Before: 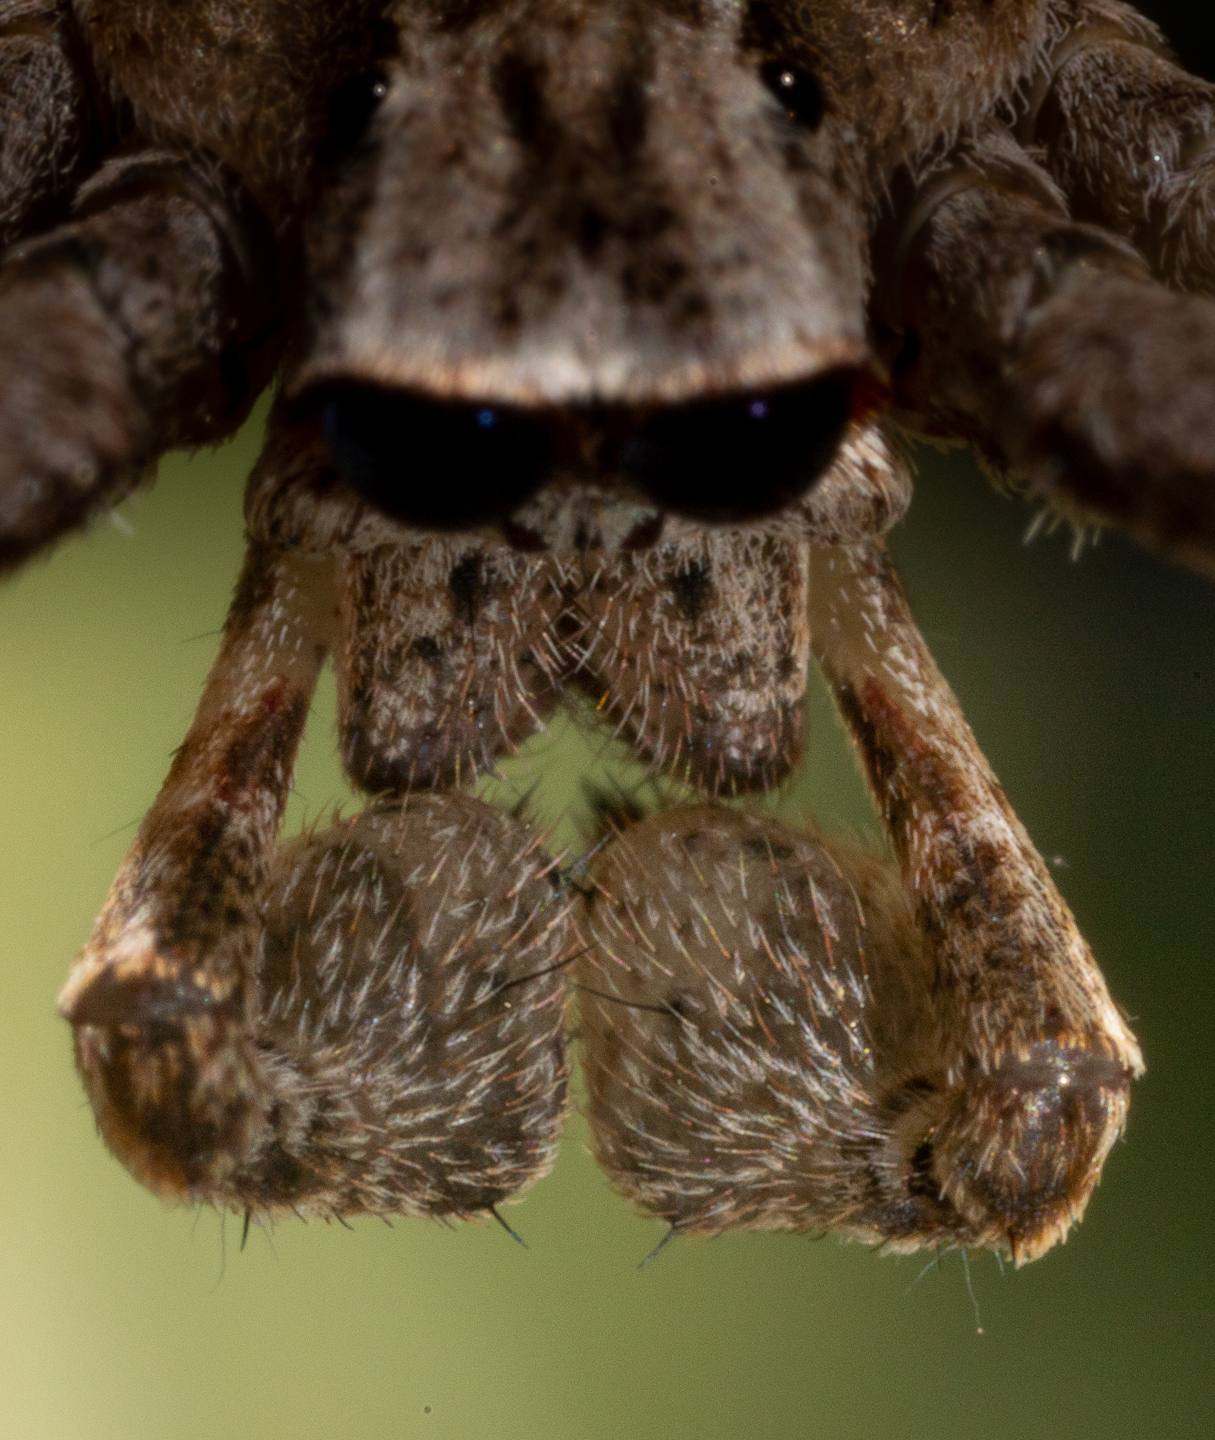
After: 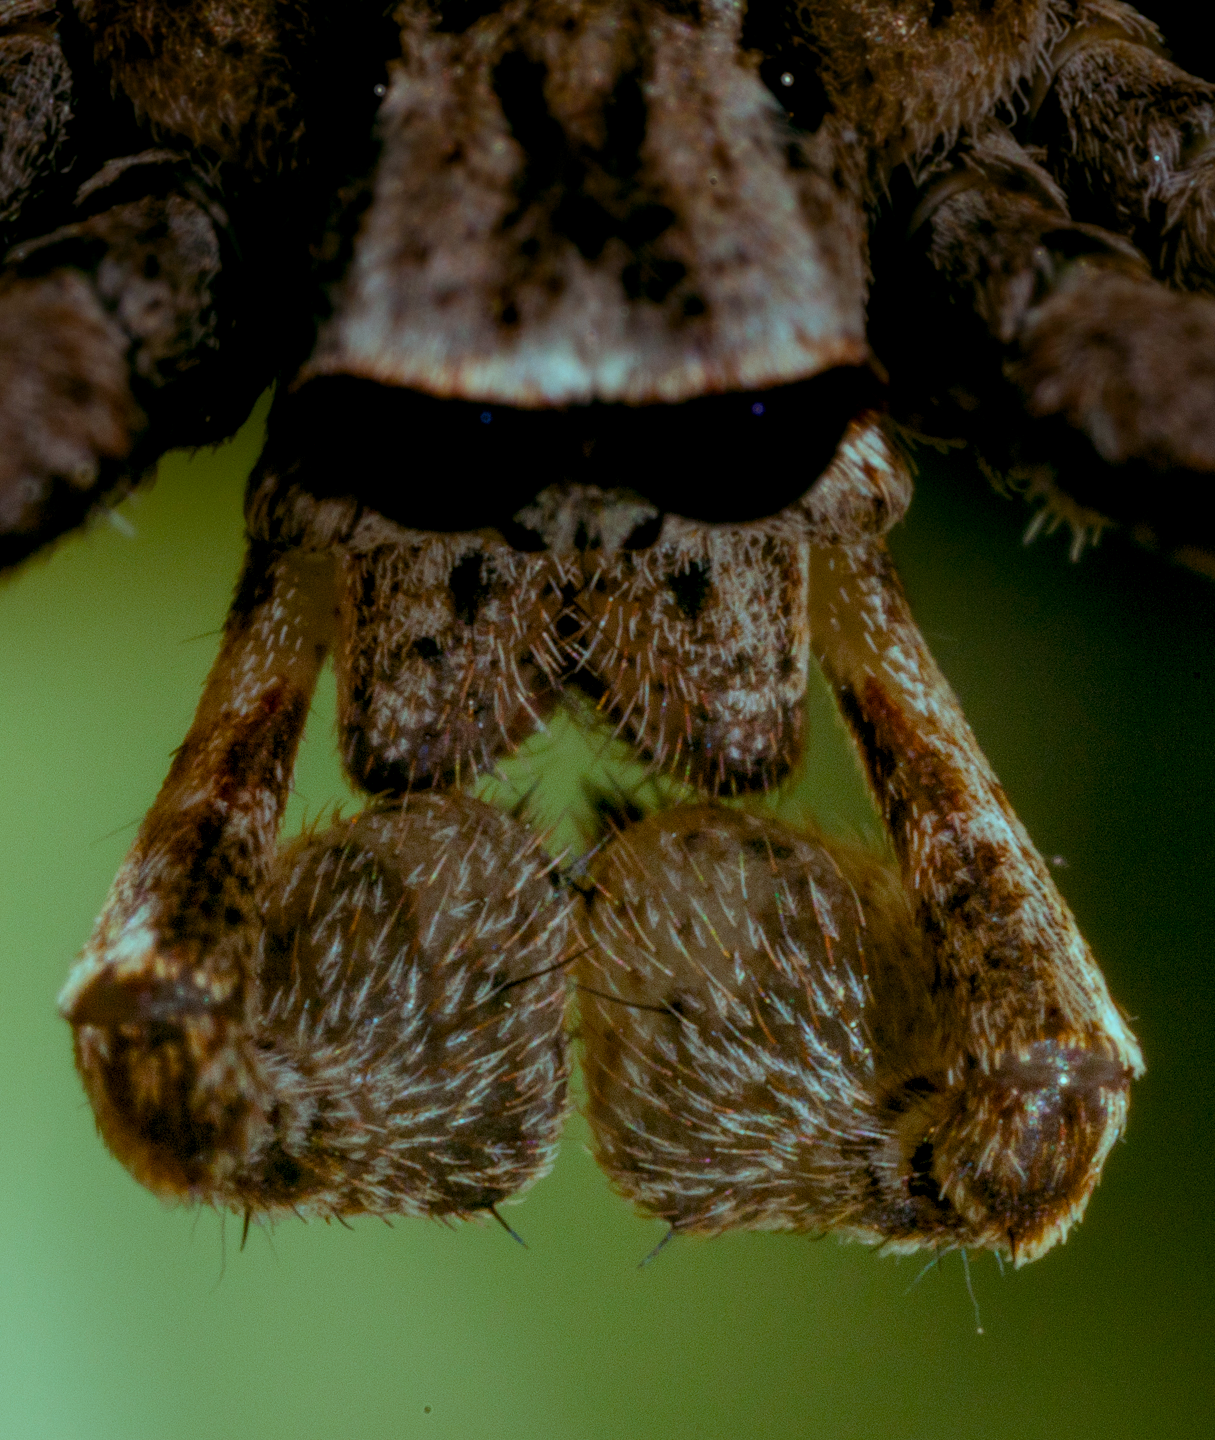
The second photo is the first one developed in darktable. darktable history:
color balance rgb: shadows lift › luminance -7.7%, shadows lift › chroma 2.13%, shadows lift › hue 165.27°, power › luminance -7.77%, power › chroma 1.34%, power › hue 330.55°, highlights gain › luminance -33.33%, highlights gain › chroma 5.68%, highlights gain › hue 217.2°, global offset › luminance -0.33%, global offset › chroma 0.11%, global offset › hue 165.27°, perceptual saturation grading › global saturation 27.72%, perceptual saturation grading › highlights -25%, perceptual saturation grading › mid-tones 25%, perceptual saturation grading › shadows 50%
local contrast: on, module defaults
